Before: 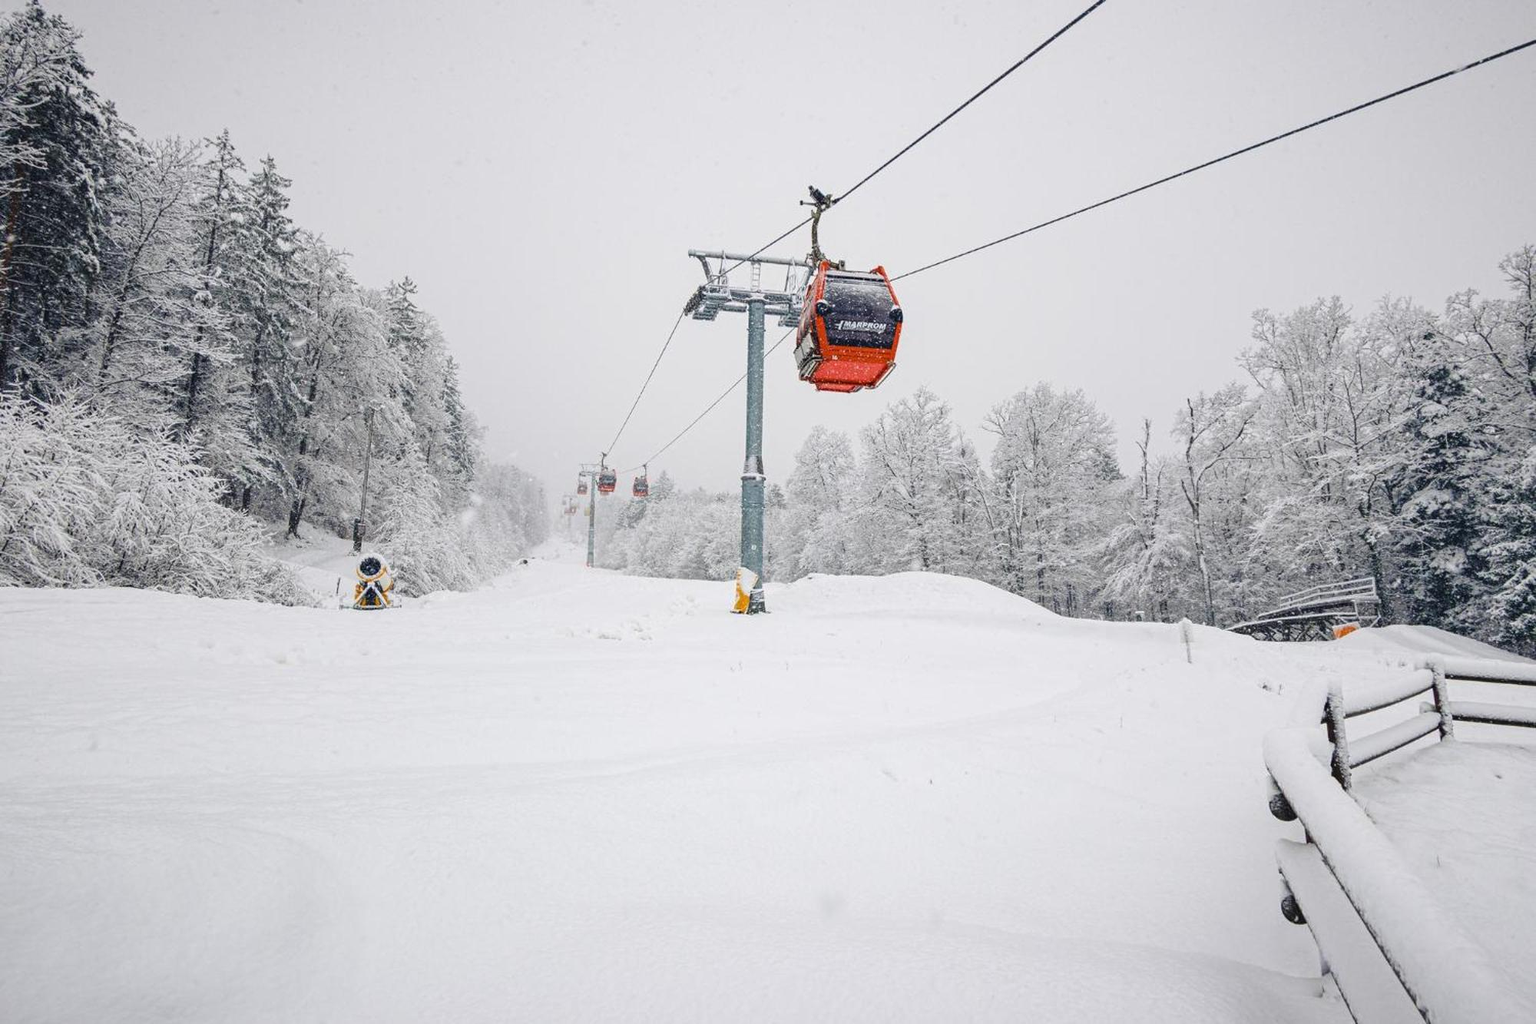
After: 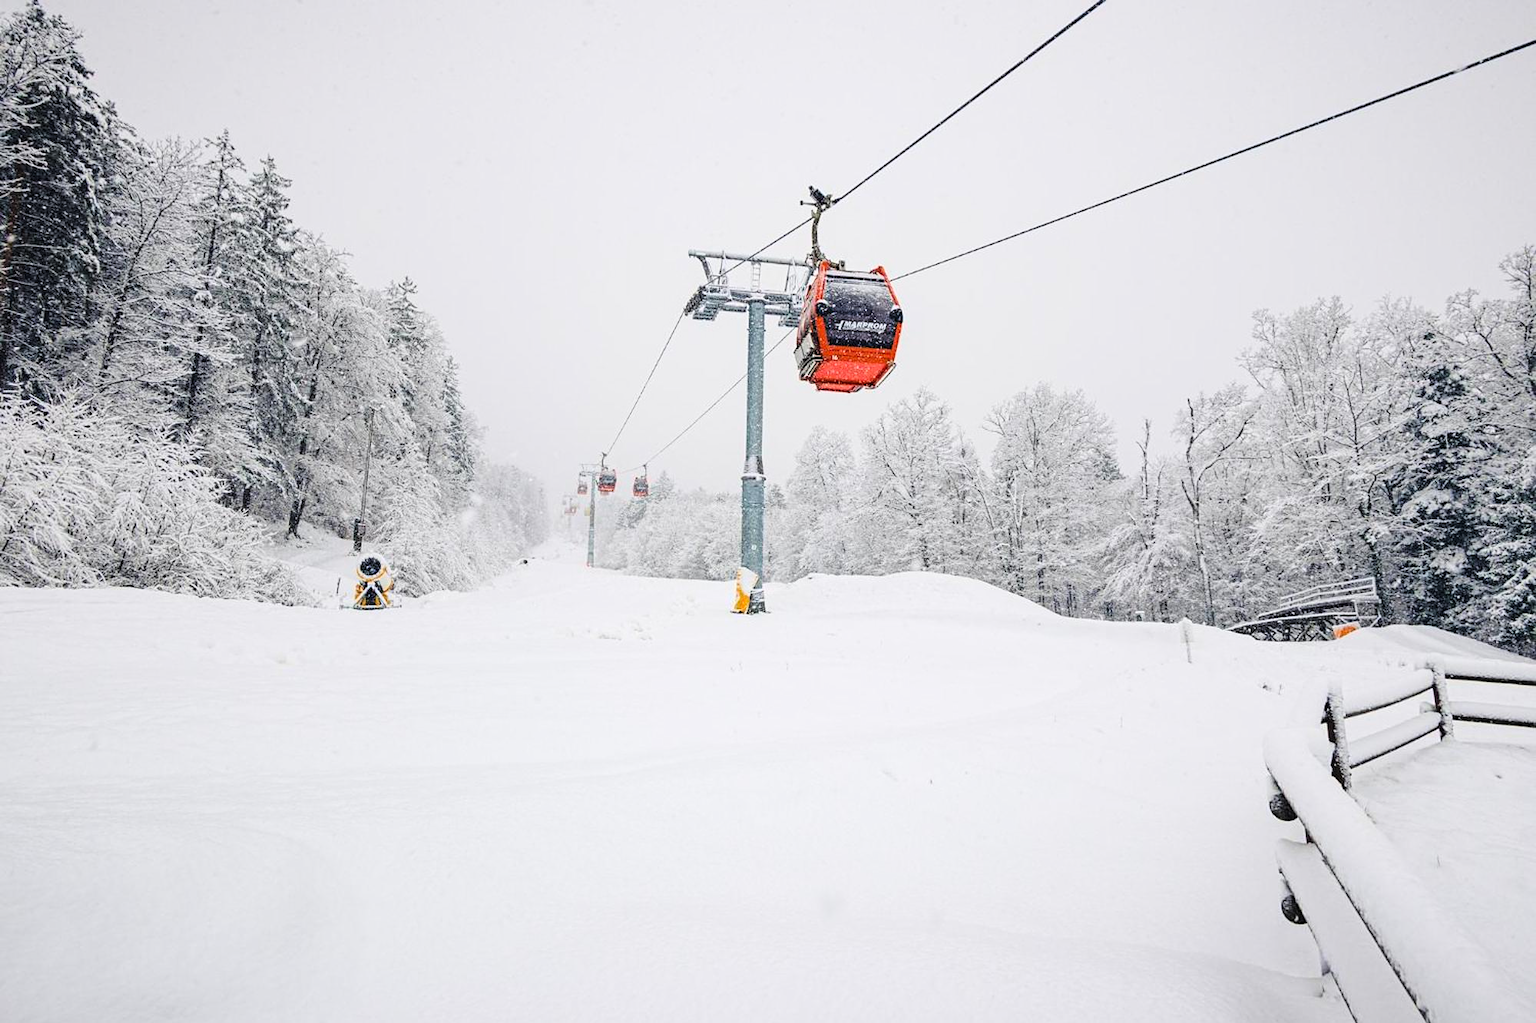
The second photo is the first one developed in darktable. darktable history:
sharpen: amount 0.2
tone curve: curves: ch0 [(0, 0) (0.004, 0.001) (0.133, 0.112) (0.325, 0.362) (0.832, 0.893) (1, 1)], color space Lab, linked channels, preserve colors none
